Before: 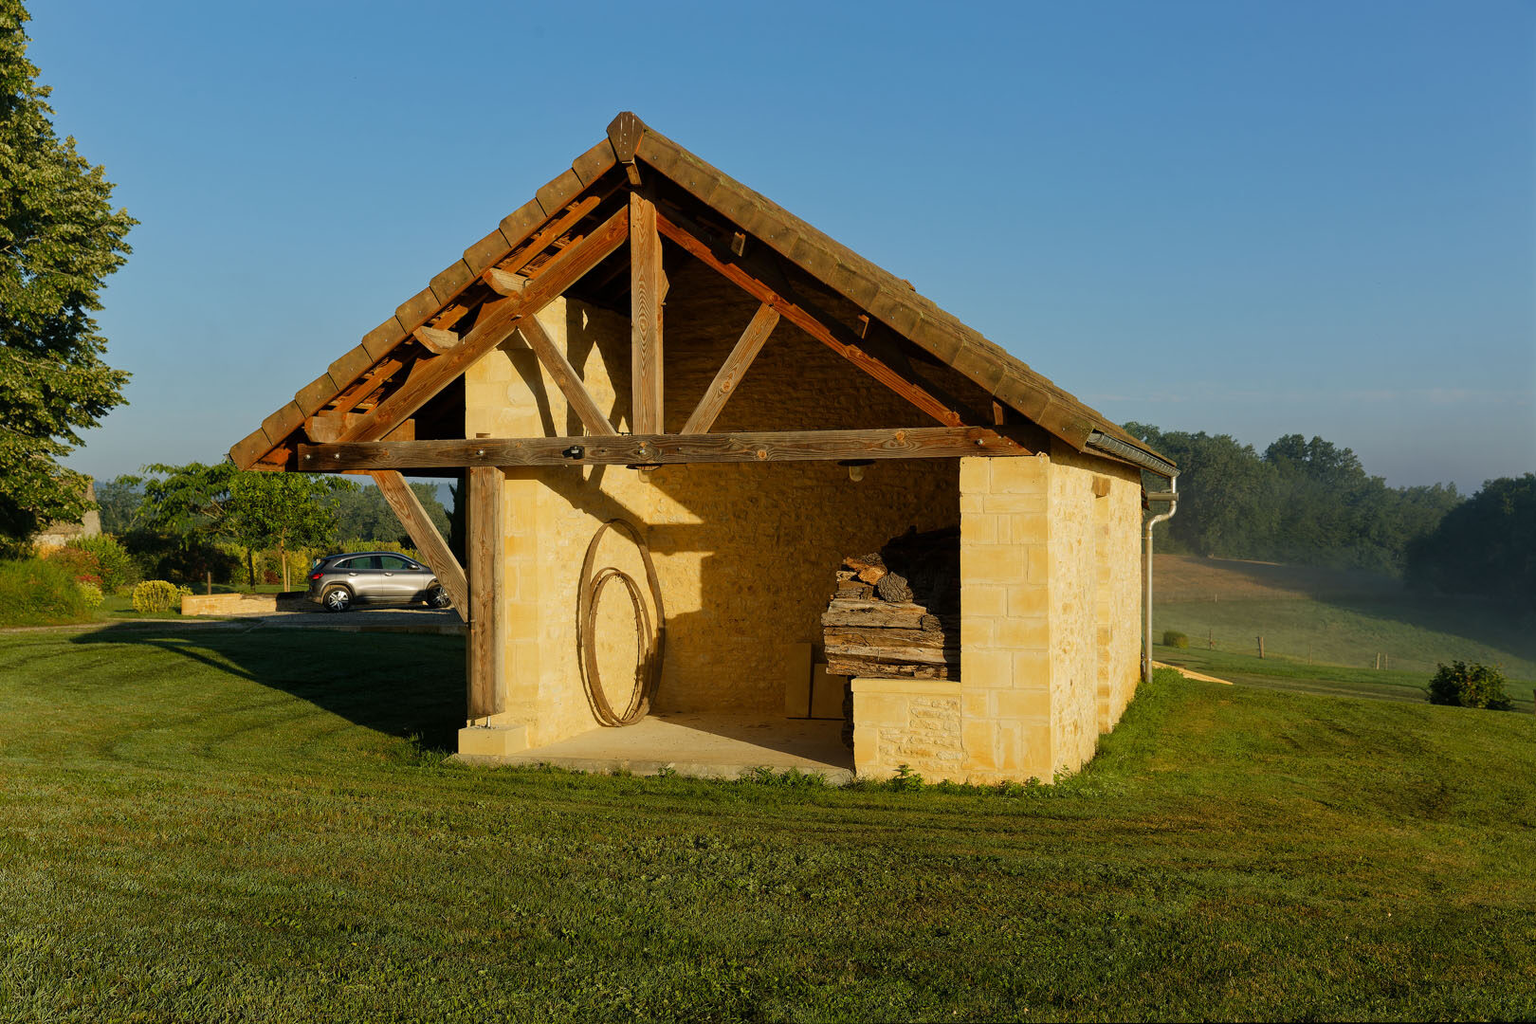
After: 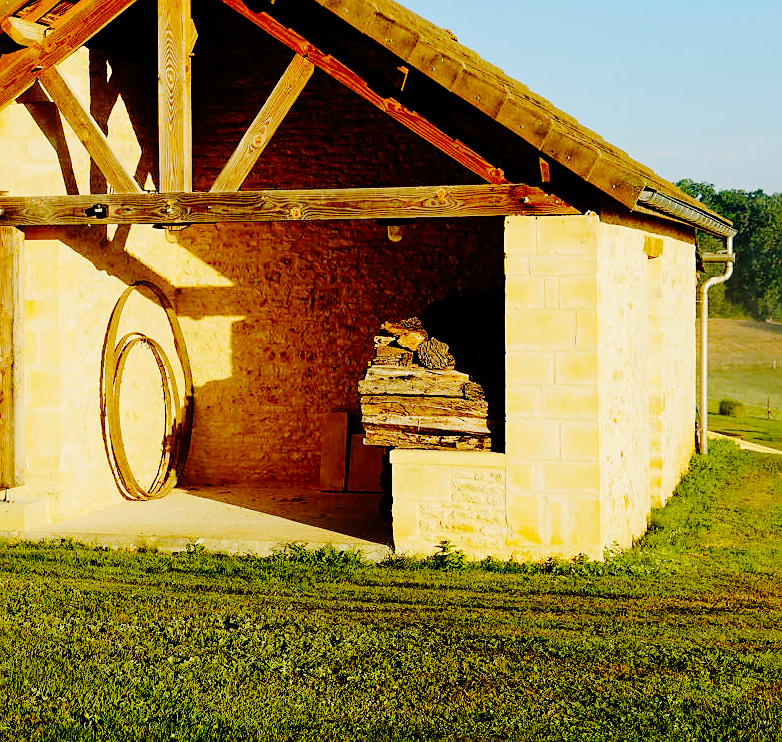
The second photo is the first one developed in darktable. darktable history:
crop: left 31.379%, top 24.658%, right 20.326%, bottom 6.628%
sharpen: radius 1.864, amount 0.398, threshold 1.271
base curve: curves: ch0 [(0, 0) (0.036, 0.01) (0.123, 0.254) (0.258, 0.504) (0.507, 0.748) (1, 1)], preserve colors none
color zones: curves: ch0 [(0.068, 0.464) (0.25, 0.5) (0.48, 0.508) (0.75, 0.536) (0.886, 0.476) (0.967, 0.456)]; ch1 [(0.066, 0.456) (0.25, 0.5) (0.616, 0.508) (0.746, 0.56) (0.934, 0.444)]
